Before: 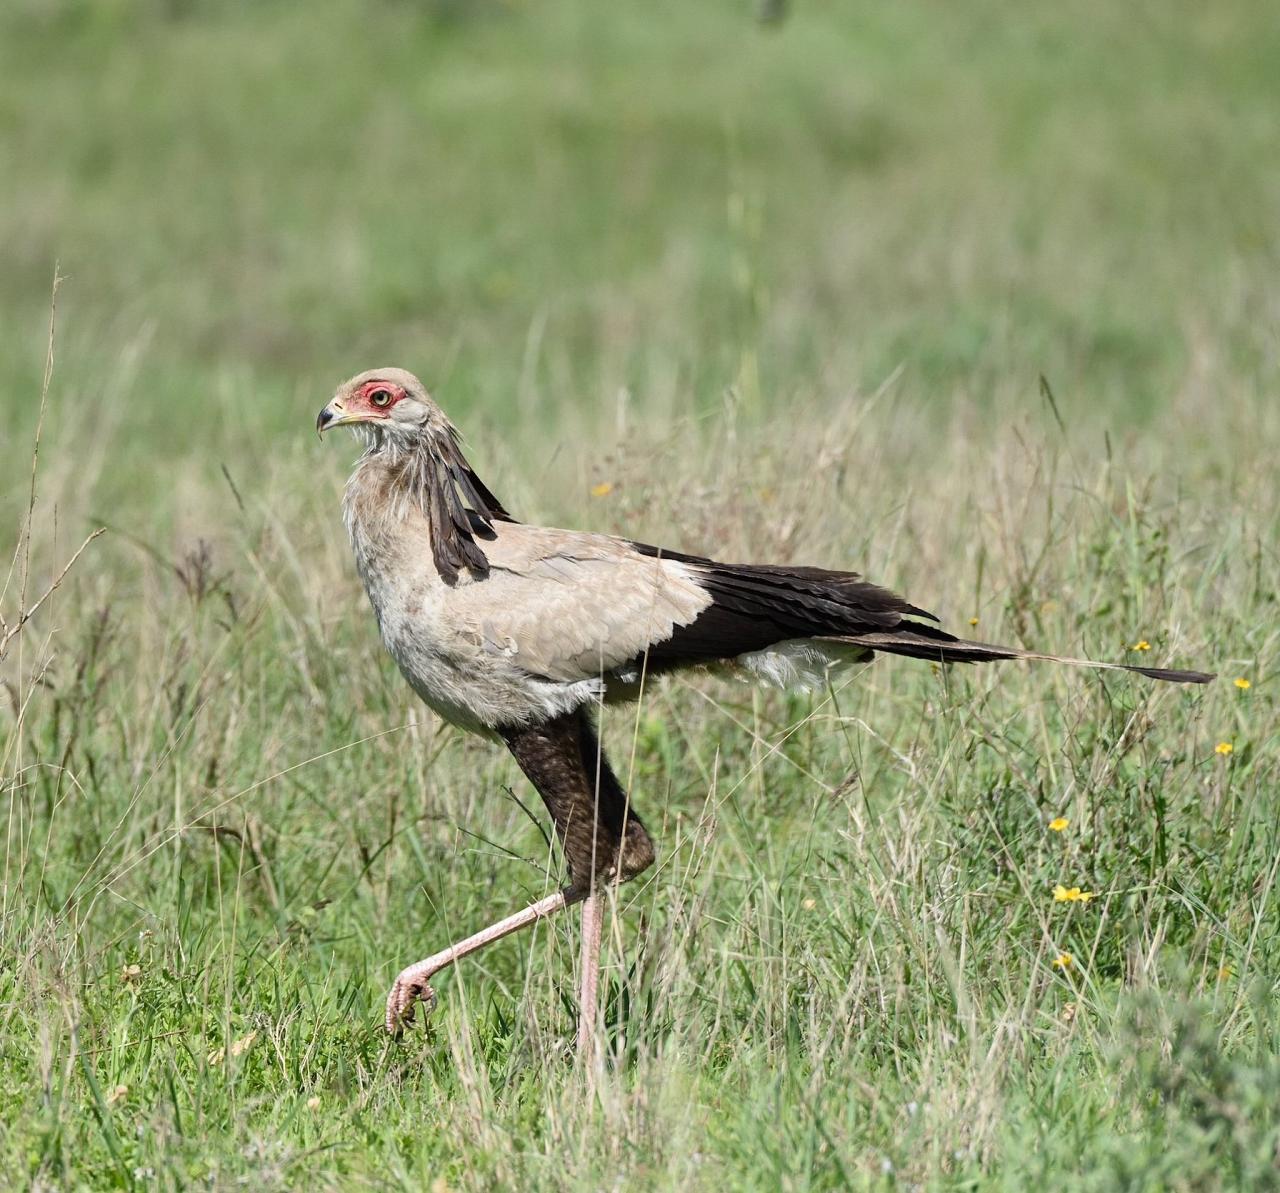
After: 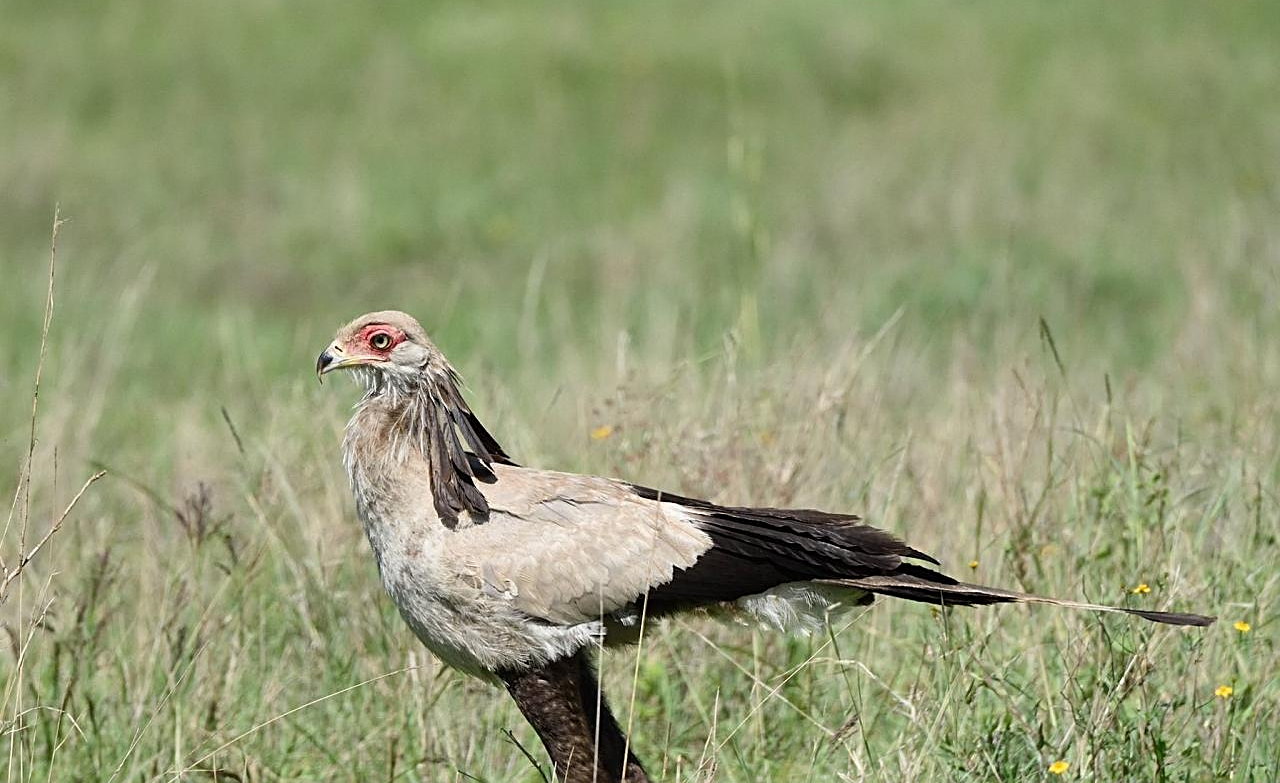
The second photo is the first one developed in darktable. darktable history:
crop and rotate: top 4.848%, bottom 29.503%
sharpen: on, module defaults
